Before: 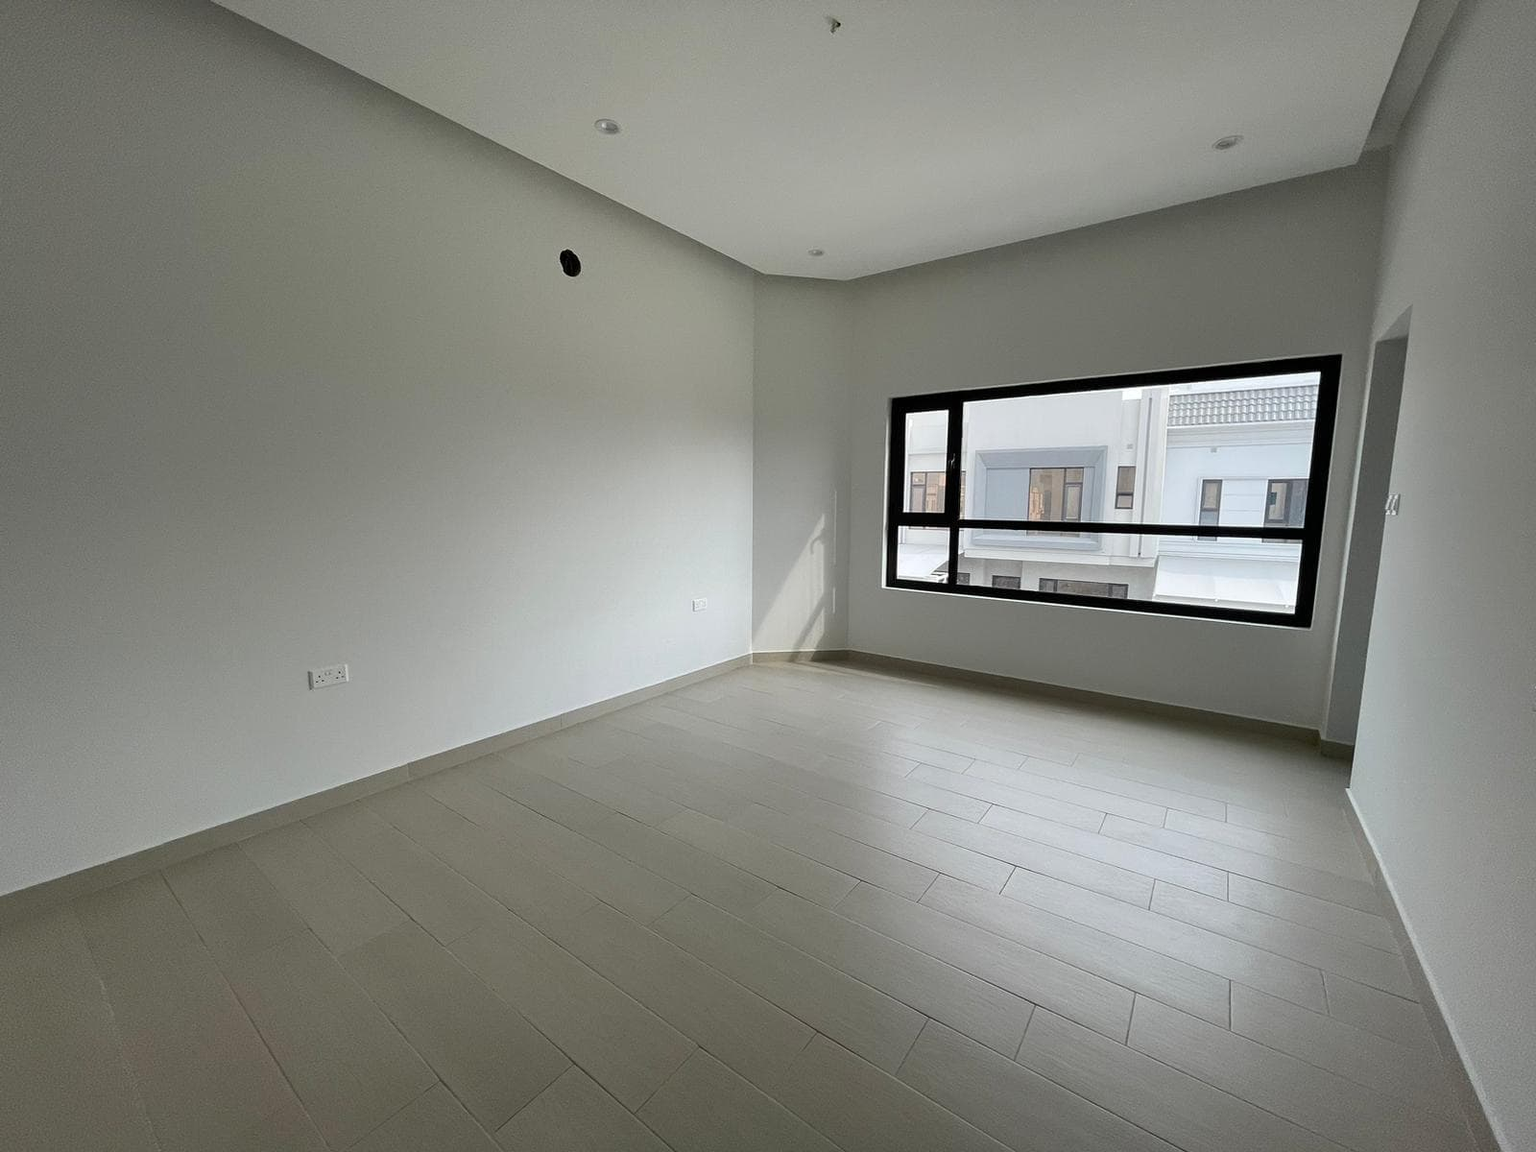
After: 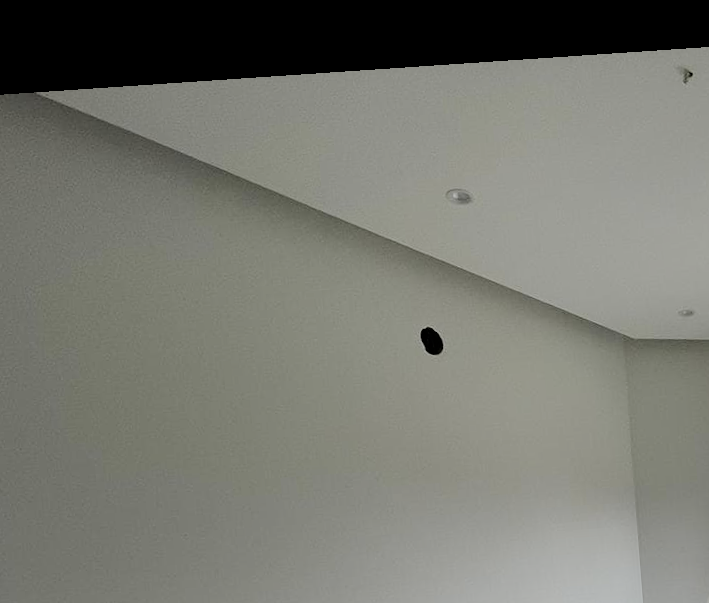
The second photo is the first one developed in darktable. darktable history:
crop and rotate: left 10.817%, top 0.062%, right 47.194%, bottom 53.626%
rotate and perspective: rotation -4.2°, shear 0.006, automatic cropping off
filmic rgb: black relative exposure -7.32 EV, white relative exposure 5.09 EV, hardness 3.2
